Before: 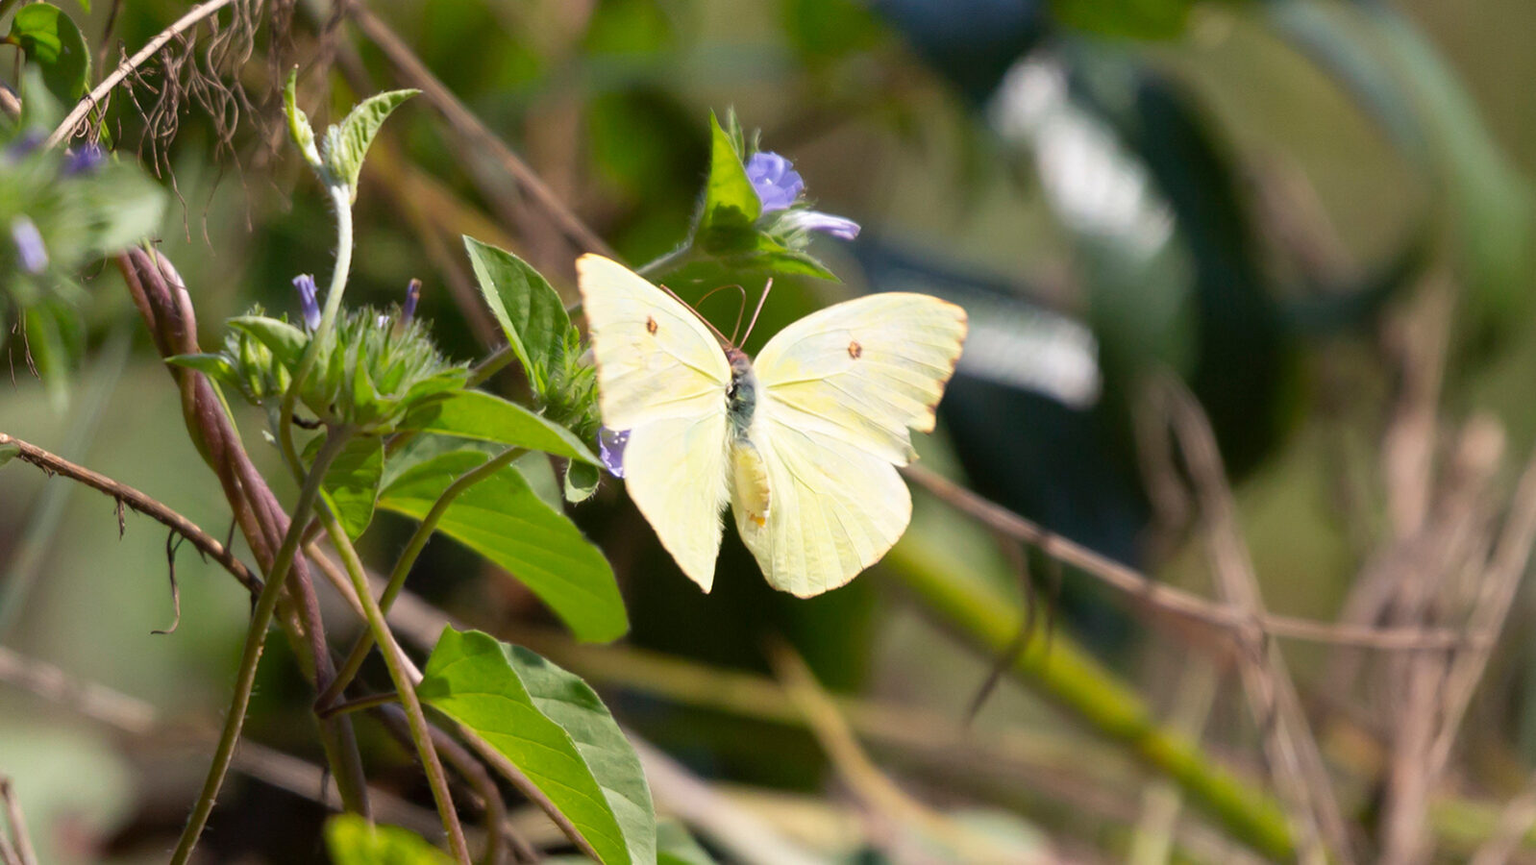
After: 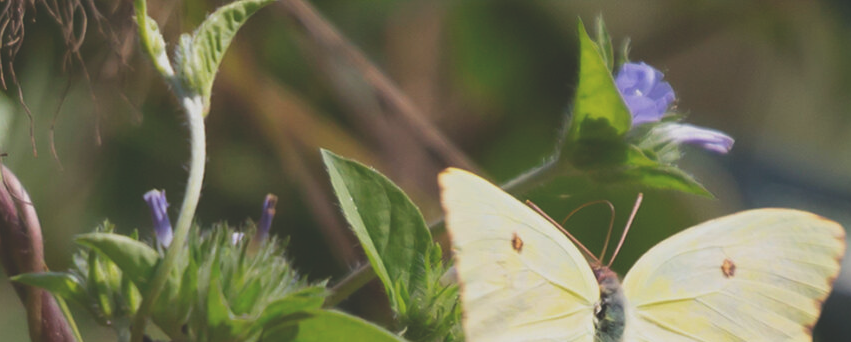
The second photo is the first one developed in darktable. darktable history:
crop: left 10.132%, top 10.714%, right 36.578%, bottom 51.236%
exposure: black level correction -0.036, exposure -0.497 EV, compensate highlight preservation false
